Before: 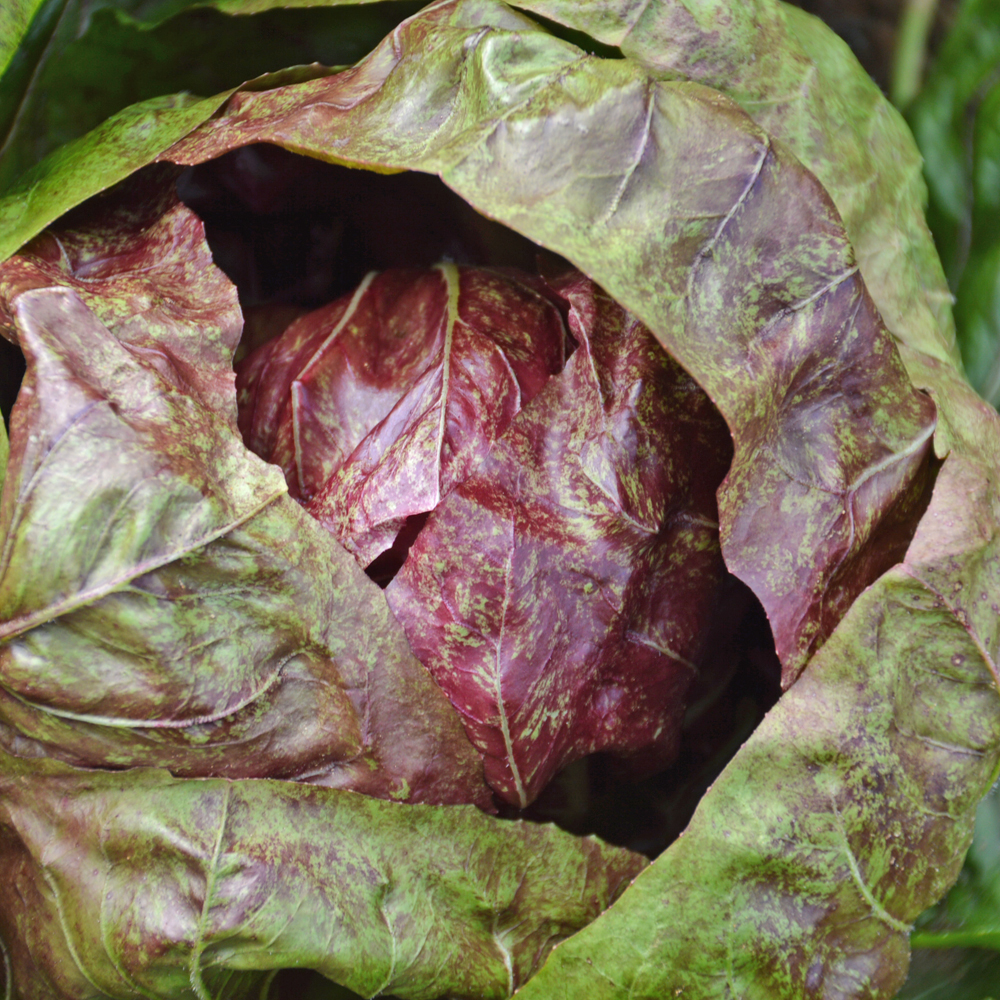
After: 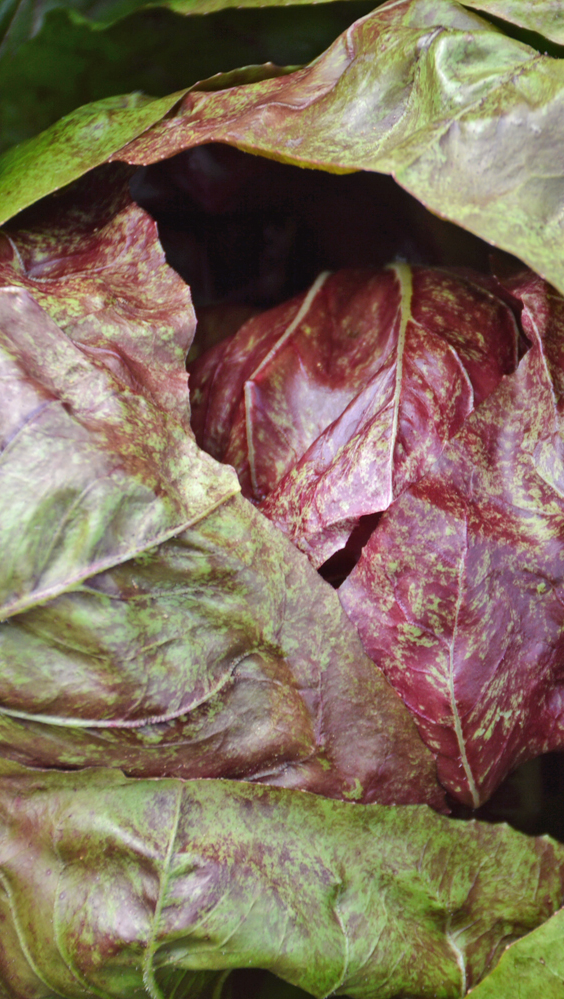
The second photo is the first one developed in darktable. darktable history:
crop: left 4.747%, right 38.797%
